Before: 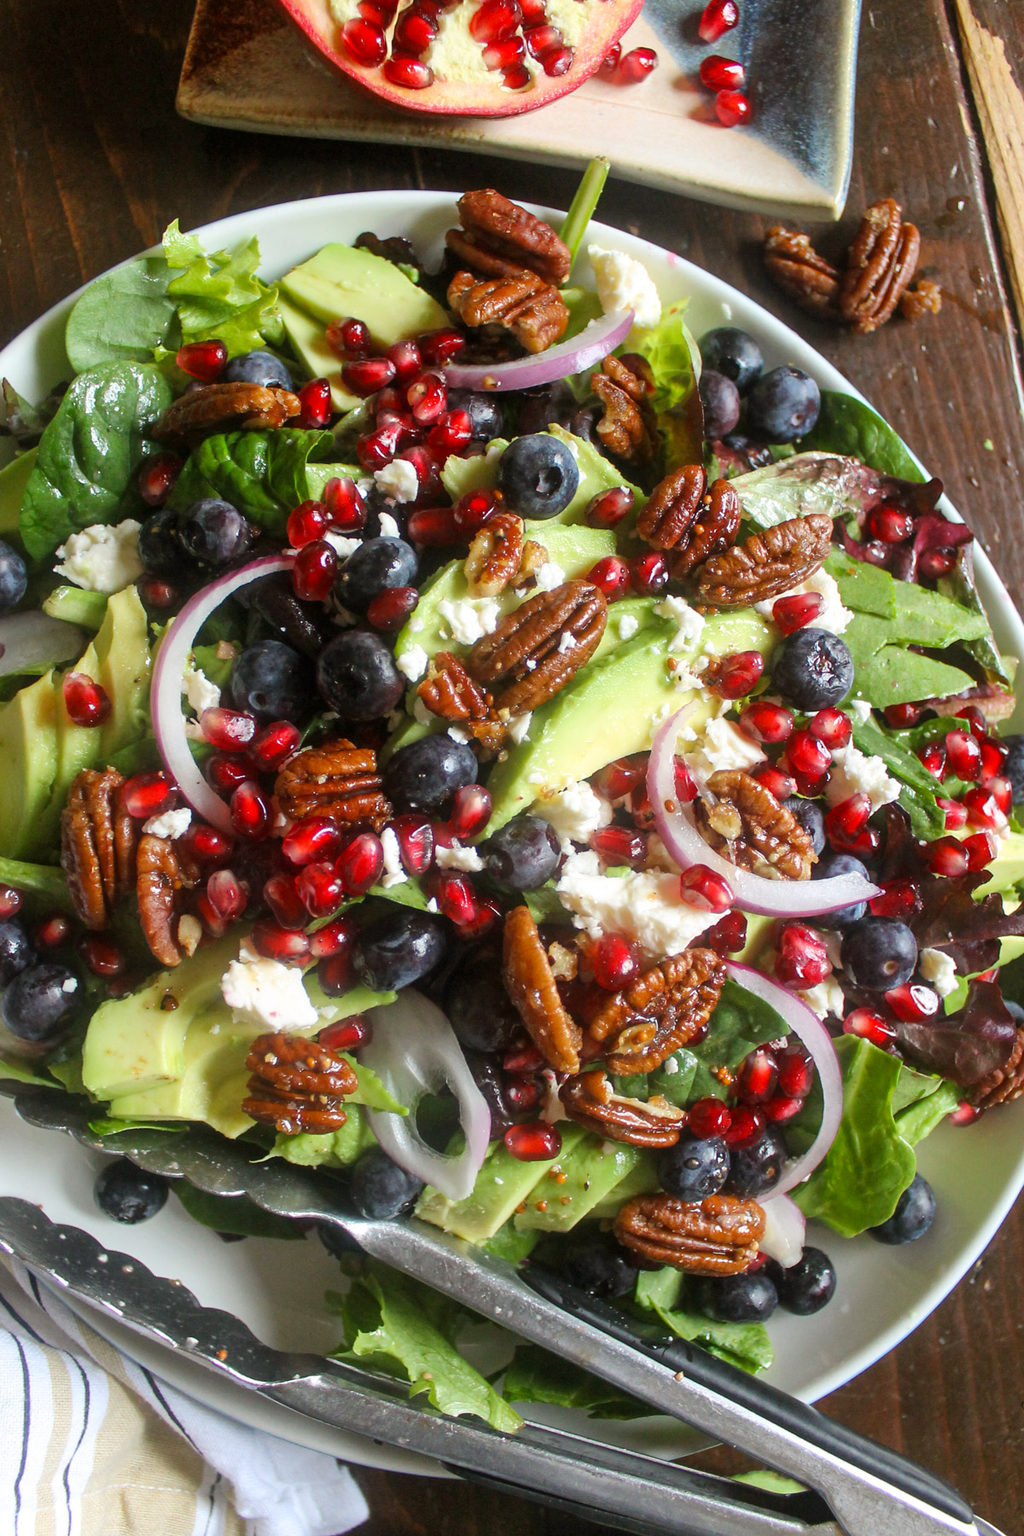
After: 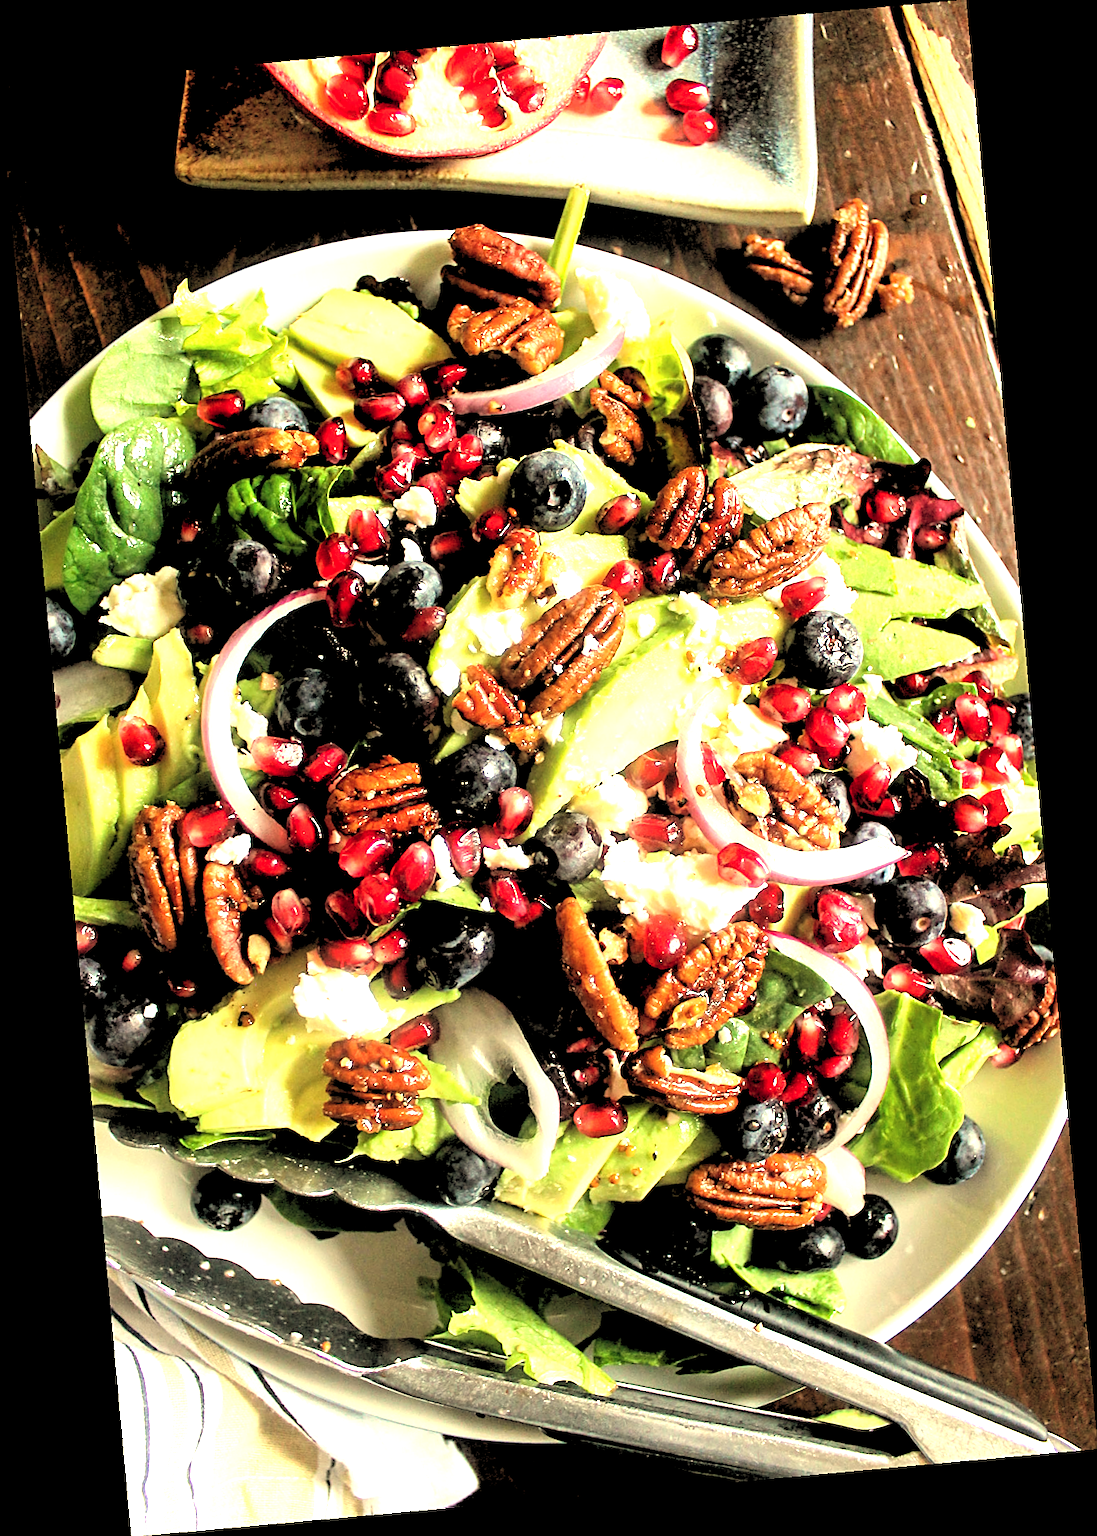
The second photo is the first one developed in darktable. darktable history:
rotate and perspective: rotation -5.2°, automatic cropping off
exposure: black level correction 0, exposure 0.5 EV, compensate highlight preservation false
rgb levels: levels [[0.029, 0.461, 0.922], [0, 0.5, 1], [0, 0.5, 1]]
white balance: red 1.08, blue 0.791
tone equalizer: -8 EV -0.417 EV, -7 EV -0.389 EV, -6 EV -0.333 EV, -5 EV -0.222 EV, -3 EV 0.222 EV, -2 EV 0.333 EV, -1 EV 0.389 EV, +0 EV 0.417 EV, edges refinement/feathering 500, mask exposure compensation -1.57 EV, preserve details no
levels: levels [0, 0.435, 0.917]
sharpen: on, module defaults
color balance rgb: shadows lift › chroma 3.88%, shadows lift › hue 88.52°, power › hue 214.65°, global offset › chroma 0.1%, global offset › hue 252.4°, contrast 4.45%
